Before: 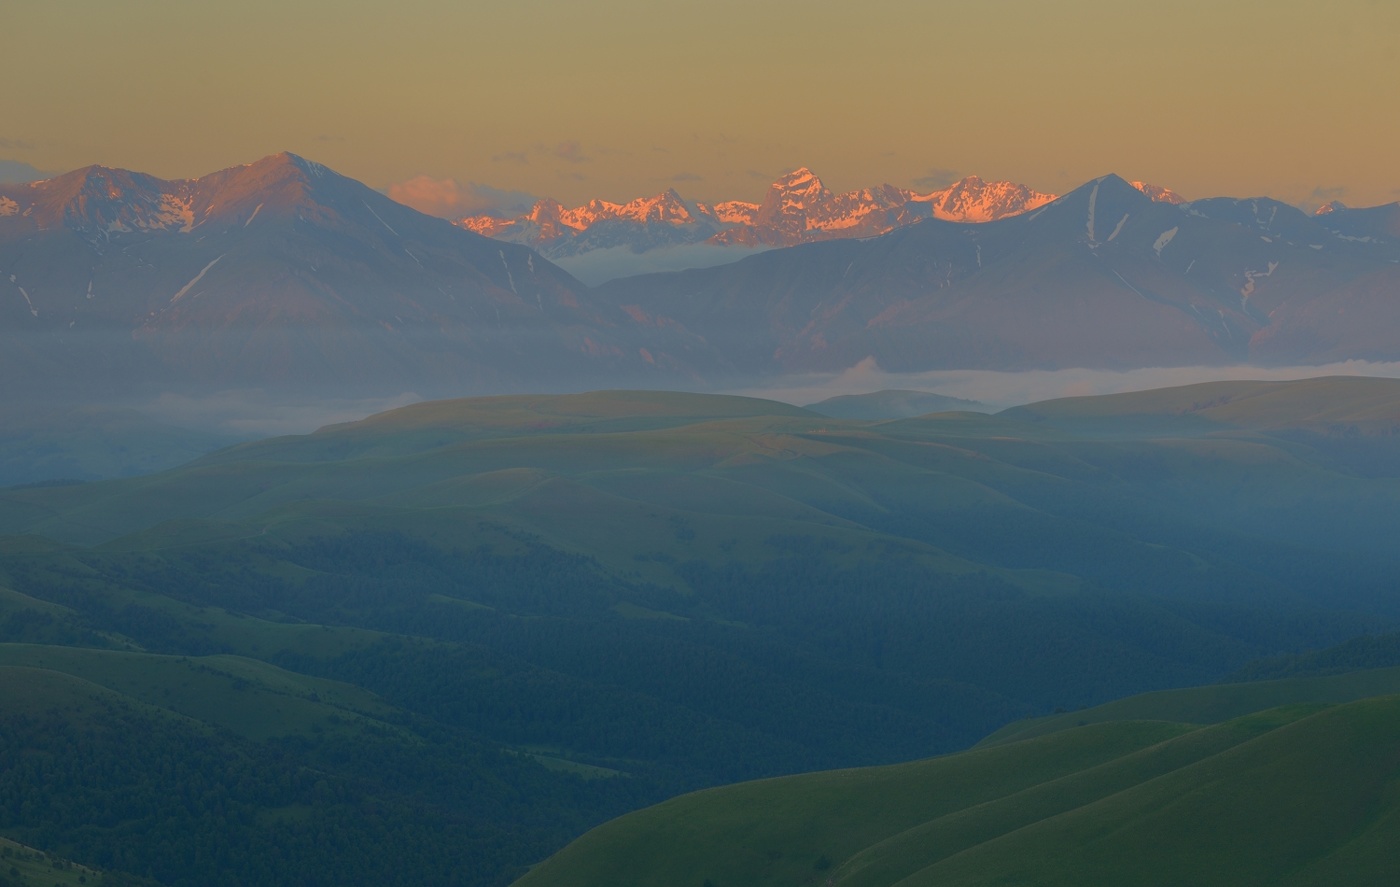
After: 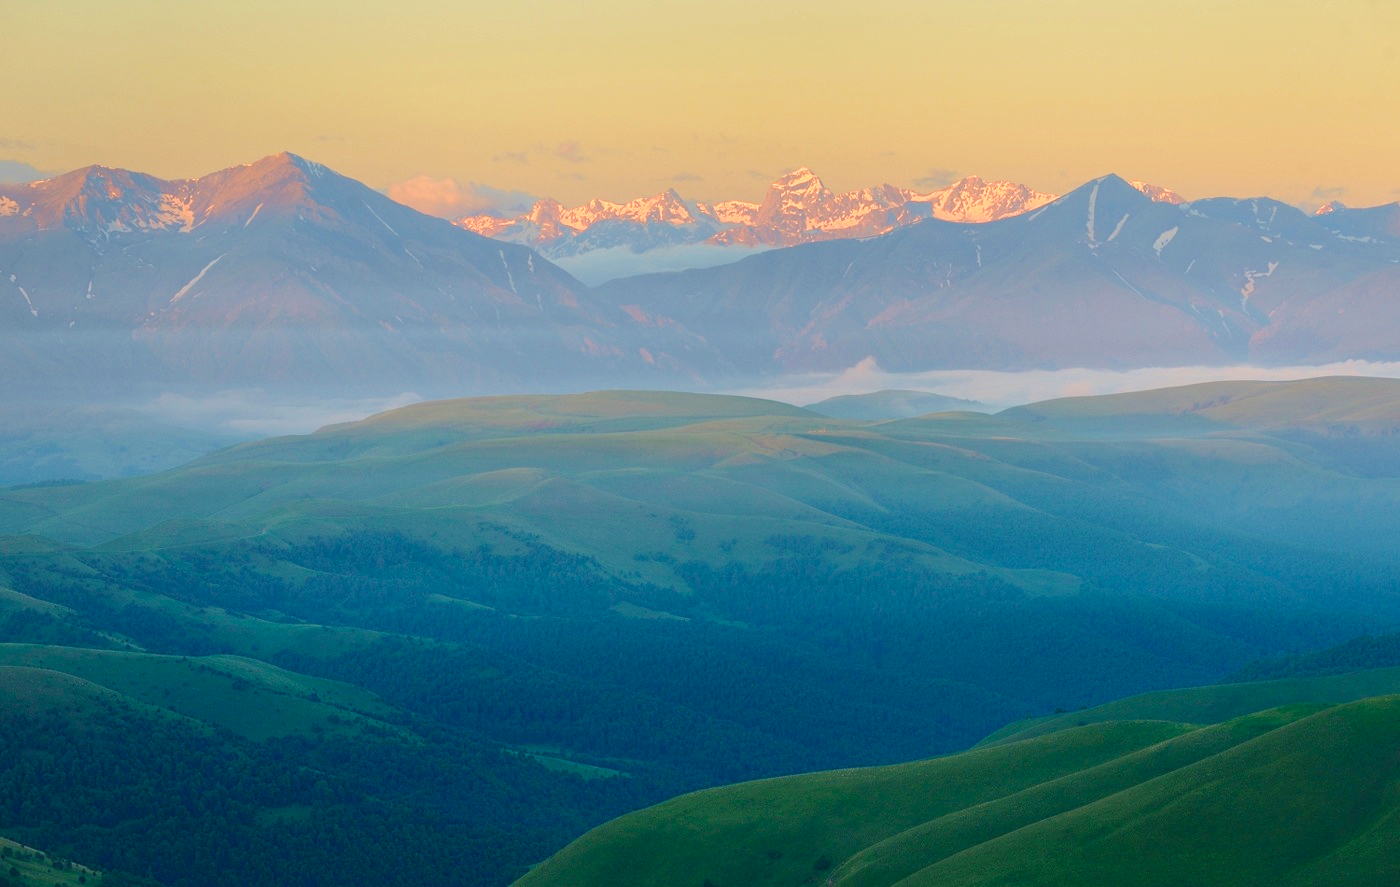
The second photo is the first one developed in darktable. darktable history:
local contrast: on, module defaults
velvia: on, module defaults
base curve: curves: ch0 [(0, 0) (0.028, 0.03) (0.105, 0.232) (0.387, 0.748) (0.754, 0.968) (1, 1)], exposure shift 0.01, preserve colors none
